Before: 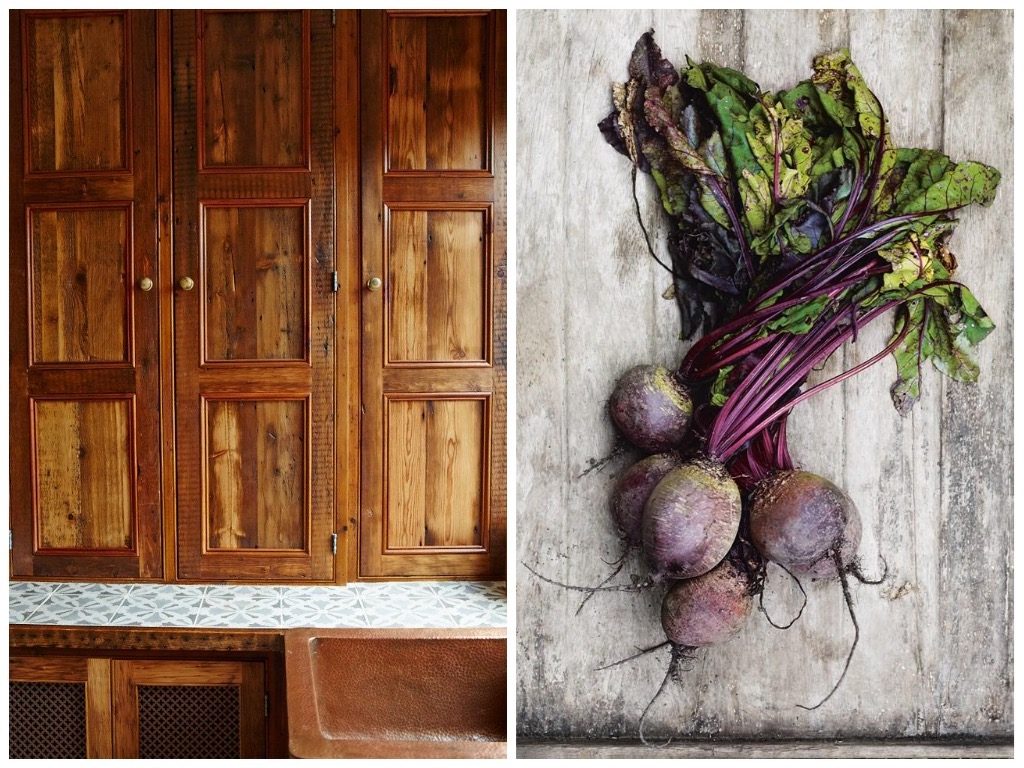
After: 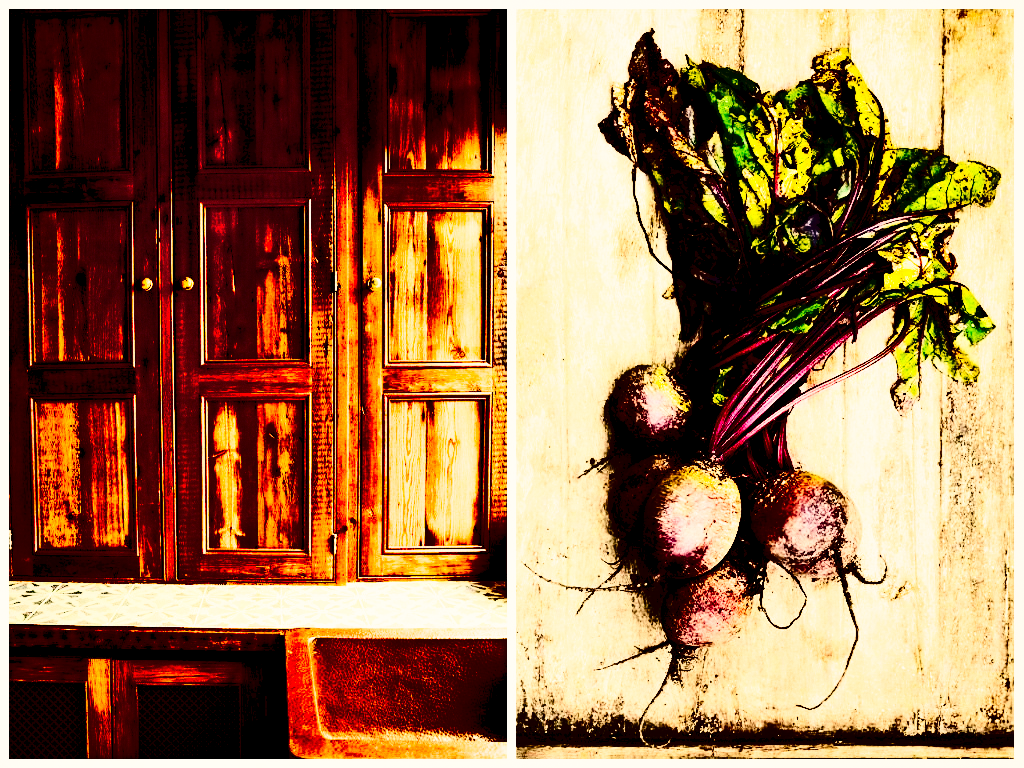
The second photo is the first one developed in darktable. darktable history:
grain: coarseness 8.68 ISO, strength 31.94%
white balance: red 1.138, green 0.996, blue 0.812
contrast brightness saturation: contrast 0.77, brightness -1, saturation 1
exposure: black level correction 0, exposure 0.5 EV, compensate exposure bias true, compensate highlight preservation false
filmic rgb: black relative exposure -5 EV, white relative exposure 3.5 EV, hardness 3.19, contrast 1.4, highlights saturation mix -30%
shadows and highlights: shadows 60, highlights -60.23, soften with gaussian
tone curve: curves: ch0 [(0, 0) (0.003, 0.04) (0.011, 0.04) (0.025, 0.043) (0.044, 0.049) (0.069, 0.066) (0.1, 0.095) (0.136, 0.121) (0.177, 0.154) (0.224, 0.211) (0.277, 0.281) (0.335, 0.358) (0.399, 0.452) (0.468, 0.54) (0.543, 0.628) (0.623, 0.721) (0.709, 0.801) (0.801, 0.883) (0.898, 0.948) (1, 1)], preserve colors none
rgb levels: levels [[0.029, 0.461, 0.922], [0, 0.5, 1], [0, 0.5, 1]]
